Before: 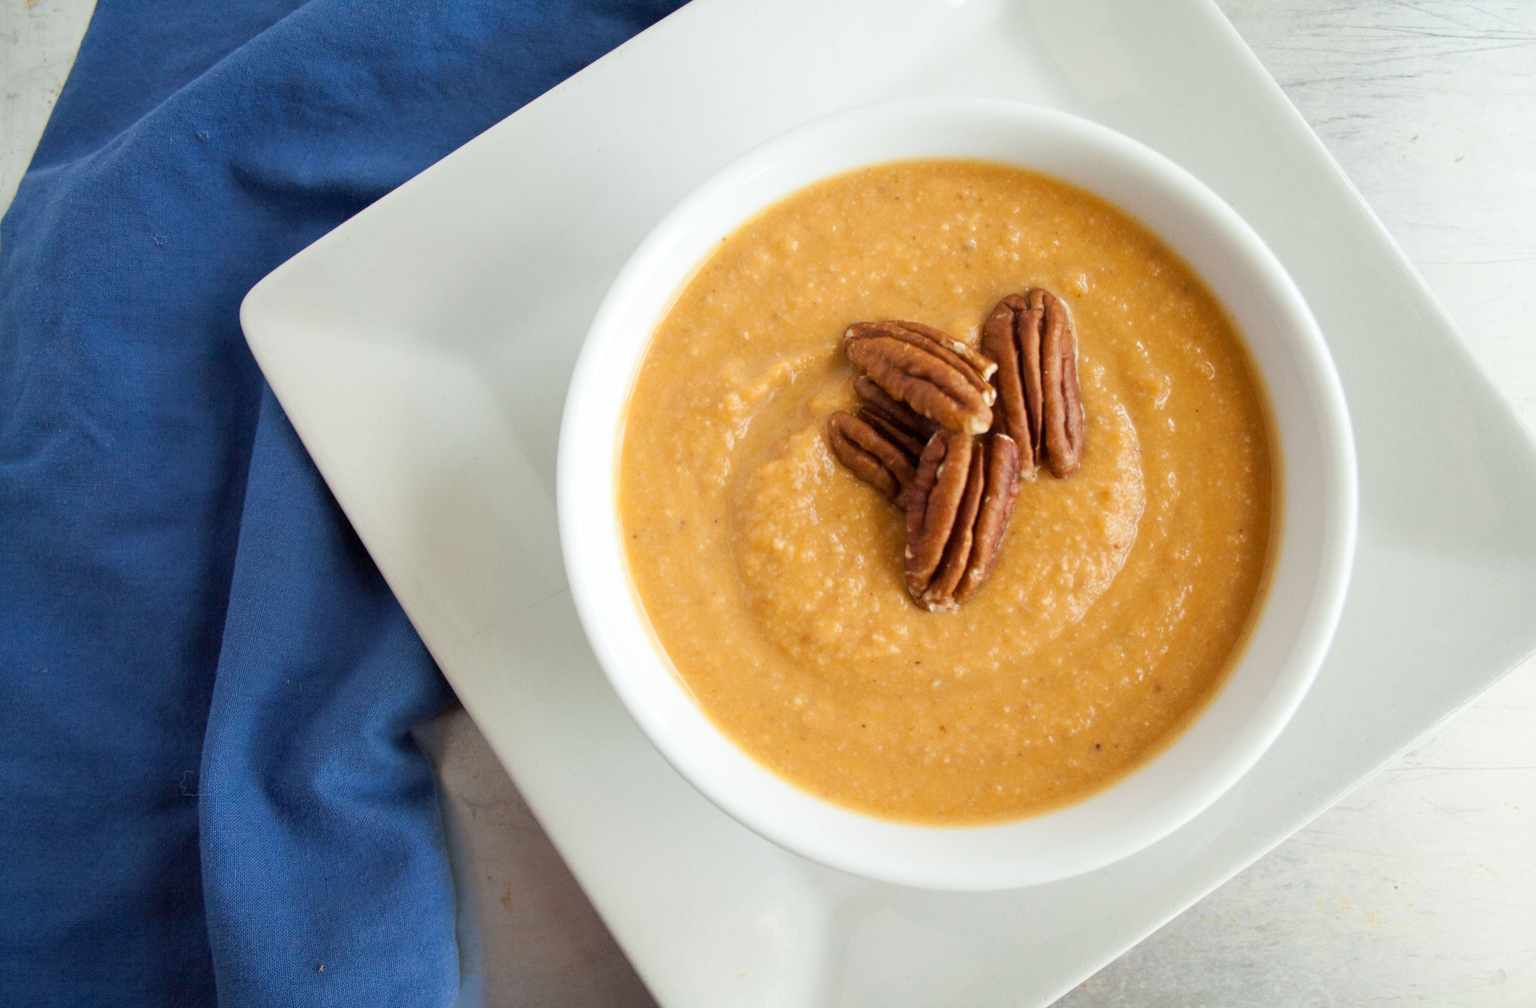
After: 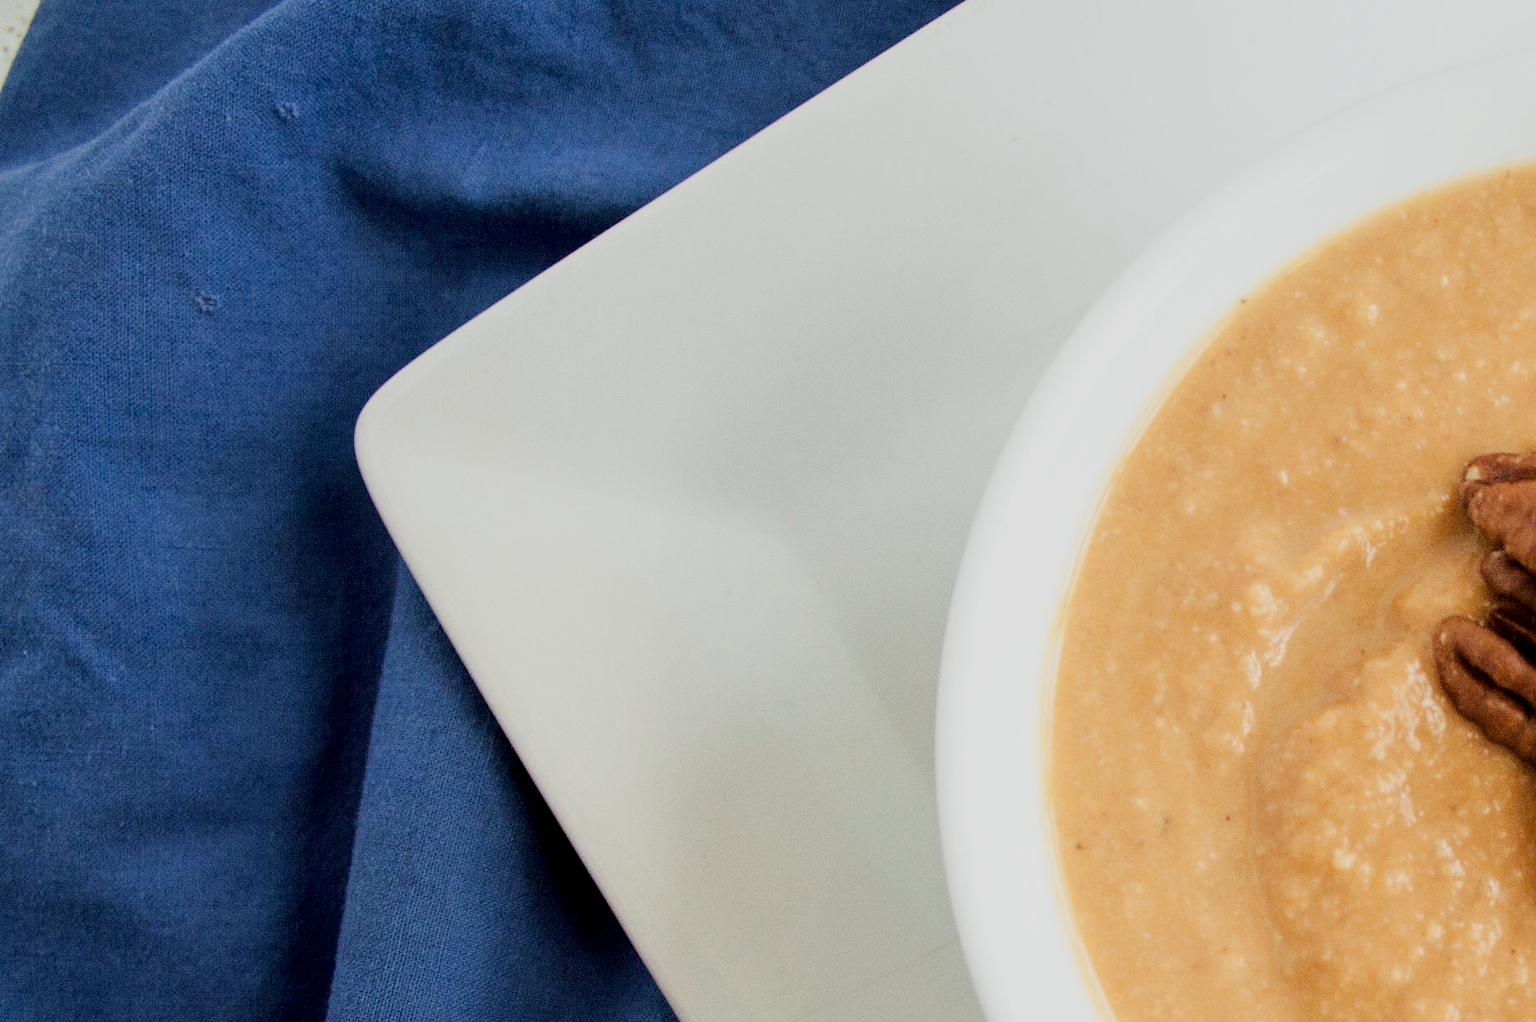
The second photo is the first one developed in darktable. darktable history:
crop and rotate: left 3.069%, top 7.455%, right 42.396%, bottom 37.174%
filmic rgb: black relative exposure -7.65 EV, white relative exposure 4.56 EV, hardness 3.61, add noise in highlights 0, color science v3 (2019), use custom middle-gray values true, contrast in highlights soft
local contrast: highlights 102%, shadows 98%, detail 119%, midtone range 0.2
tone curve: curves: ch0 [(0.021, 0) (0.104, 0.052) (0.496, 0.526) (0.737, 0.783) (1, 1)], color space Lab, independent channels, preserve colors none
